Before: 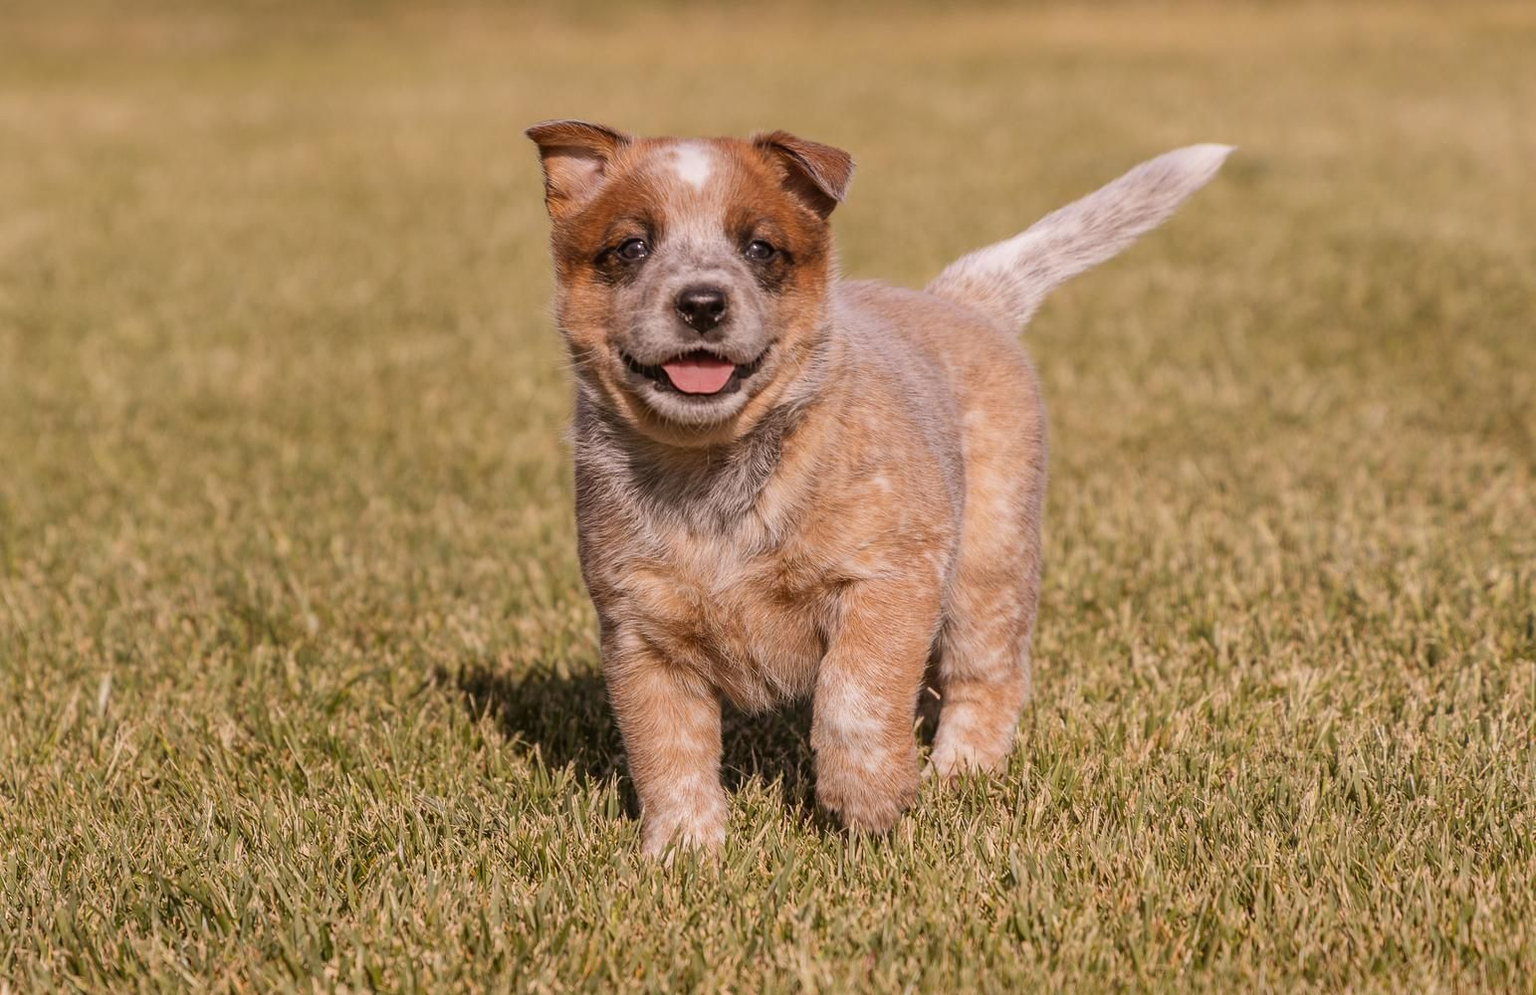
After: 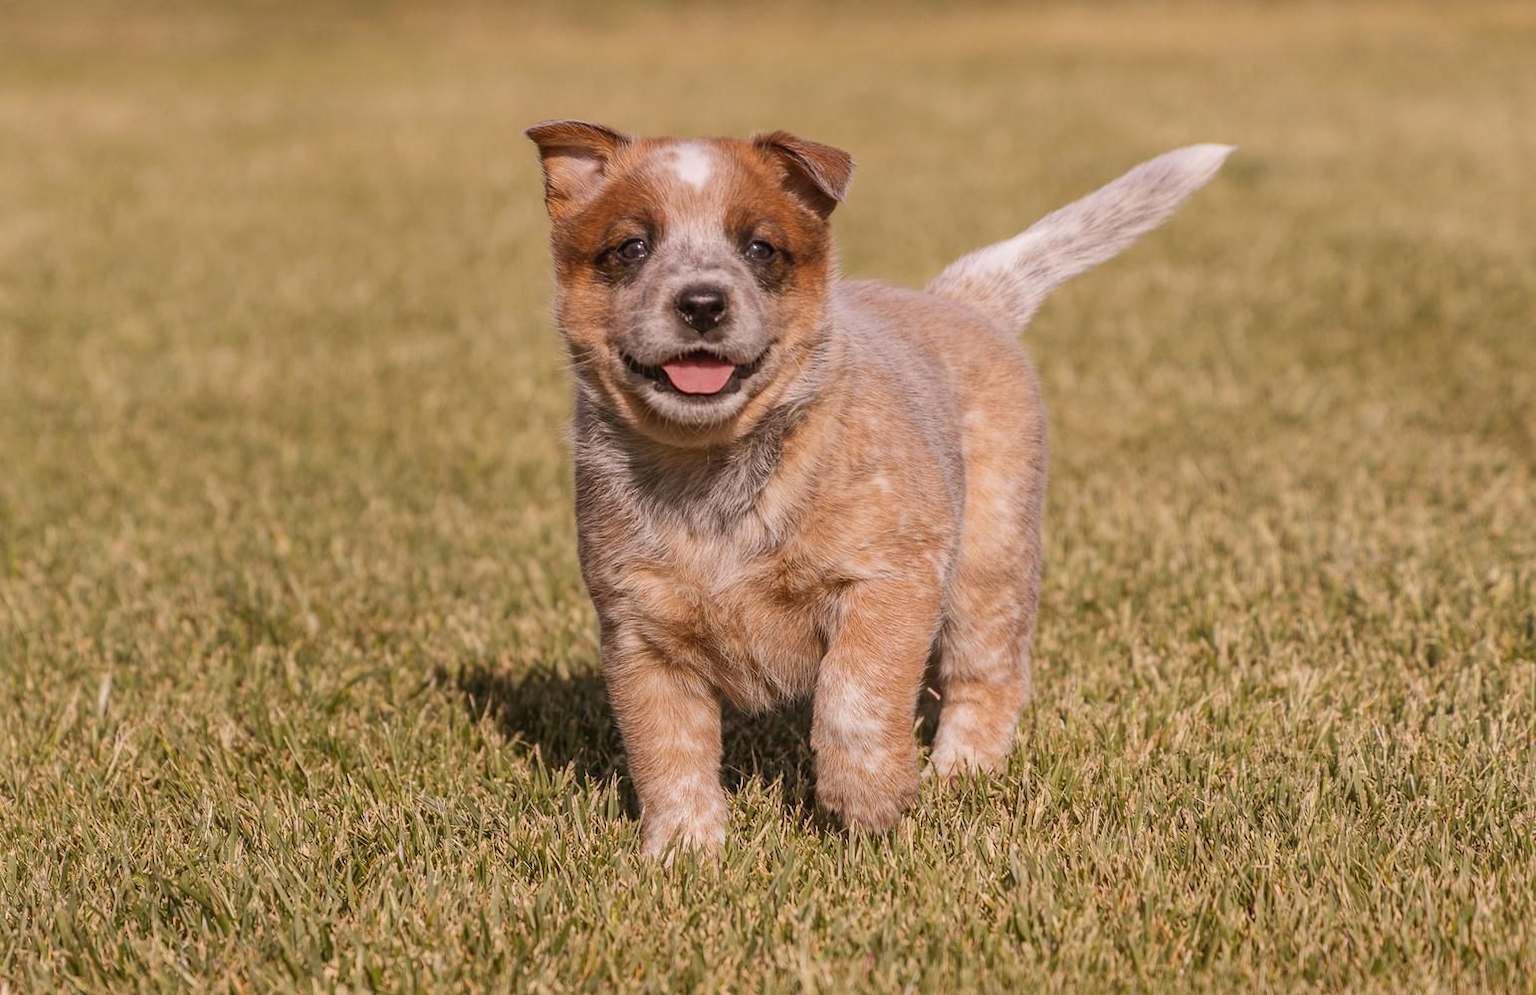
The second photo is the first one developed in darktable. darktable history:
shadows and highlights: shadows 42.9, highlights 8.46
